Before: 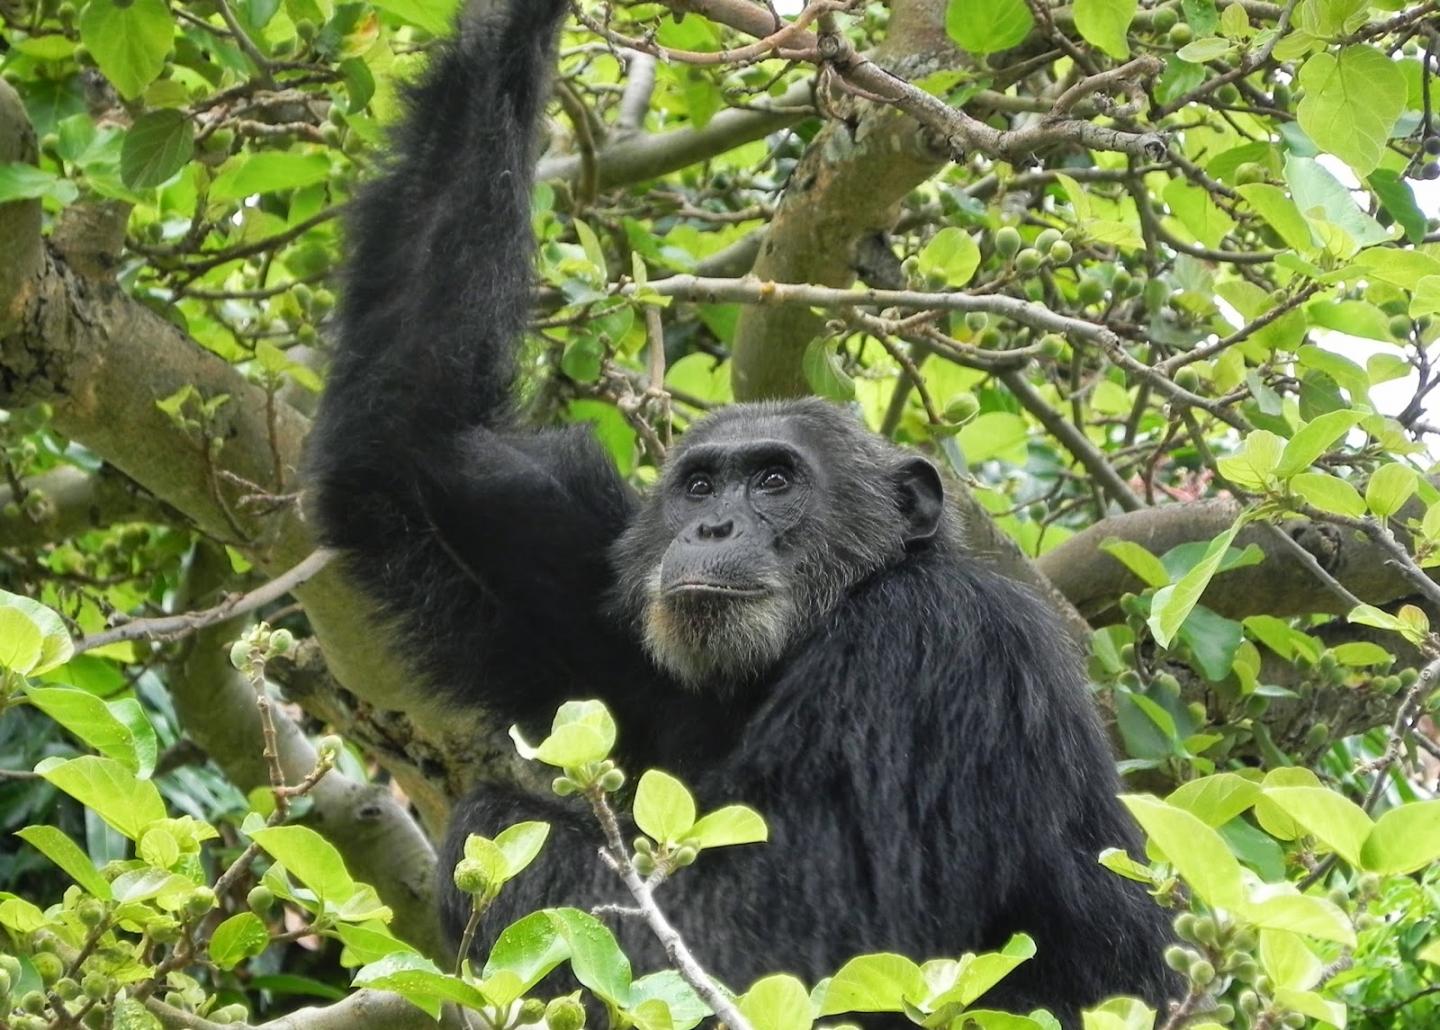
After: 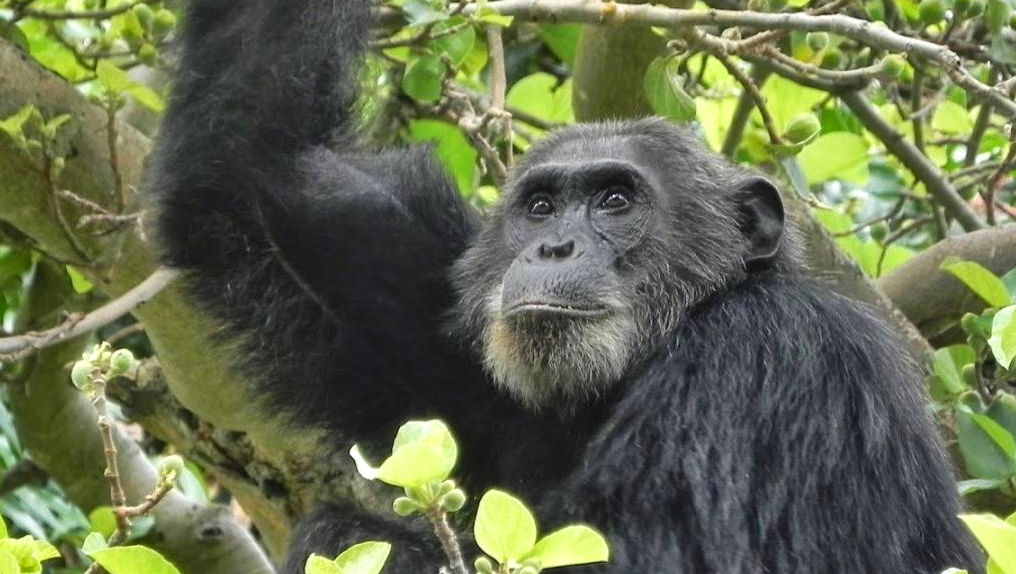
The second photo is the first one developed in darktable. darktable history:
exposure: exposure 0.218 EV, compensate highlight preservation false
crop: left 11.084%, top 27.235%, right 18.3%, bottom 17.009%
shadows and highlights: shadows 59.69, soften with gaussian
